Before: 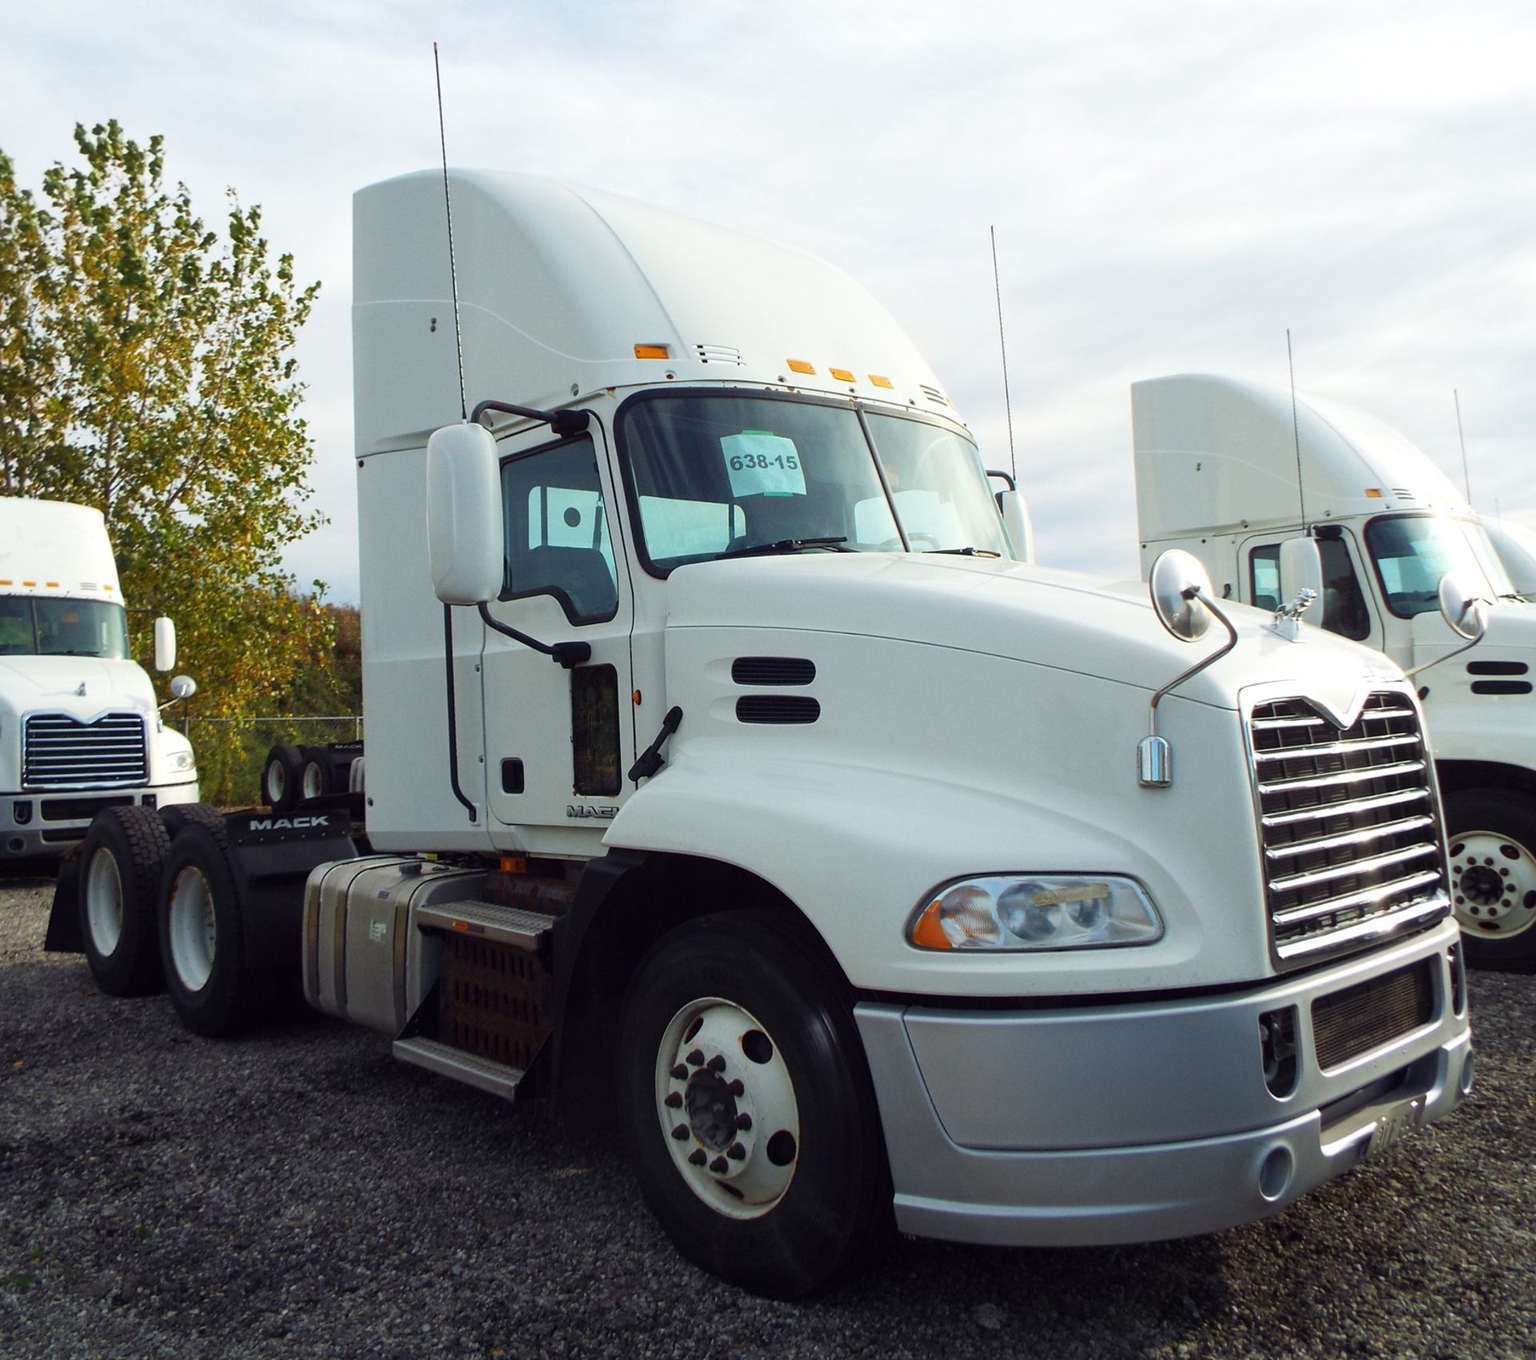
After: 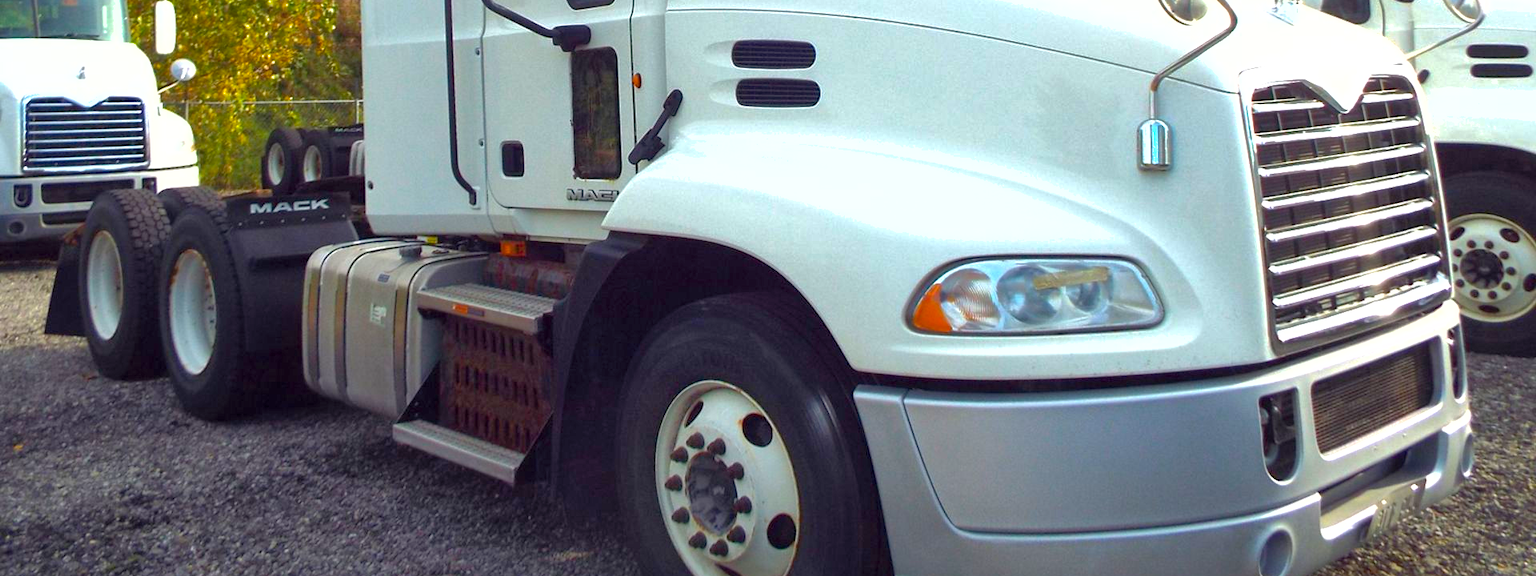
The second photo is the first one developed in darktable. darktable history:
crop: top 45.378%, bottom 12.174%
color balance rgb: perceptual saturation grading › global saturation 25.92%
shadows and highlights: on, module defaults
exposure: exposure 1.001 EV, compensate highlight preservation false
